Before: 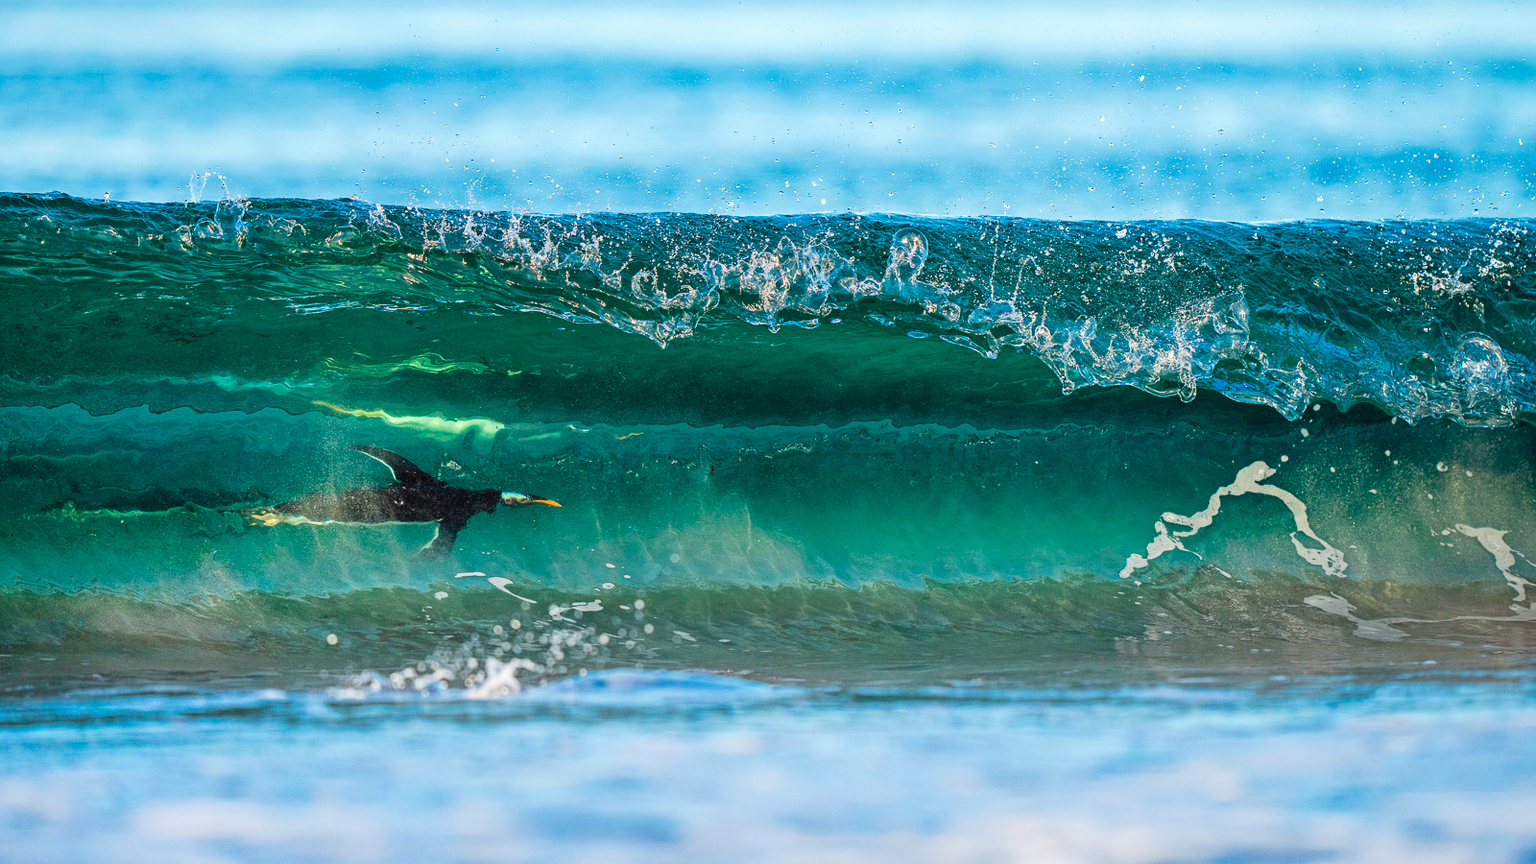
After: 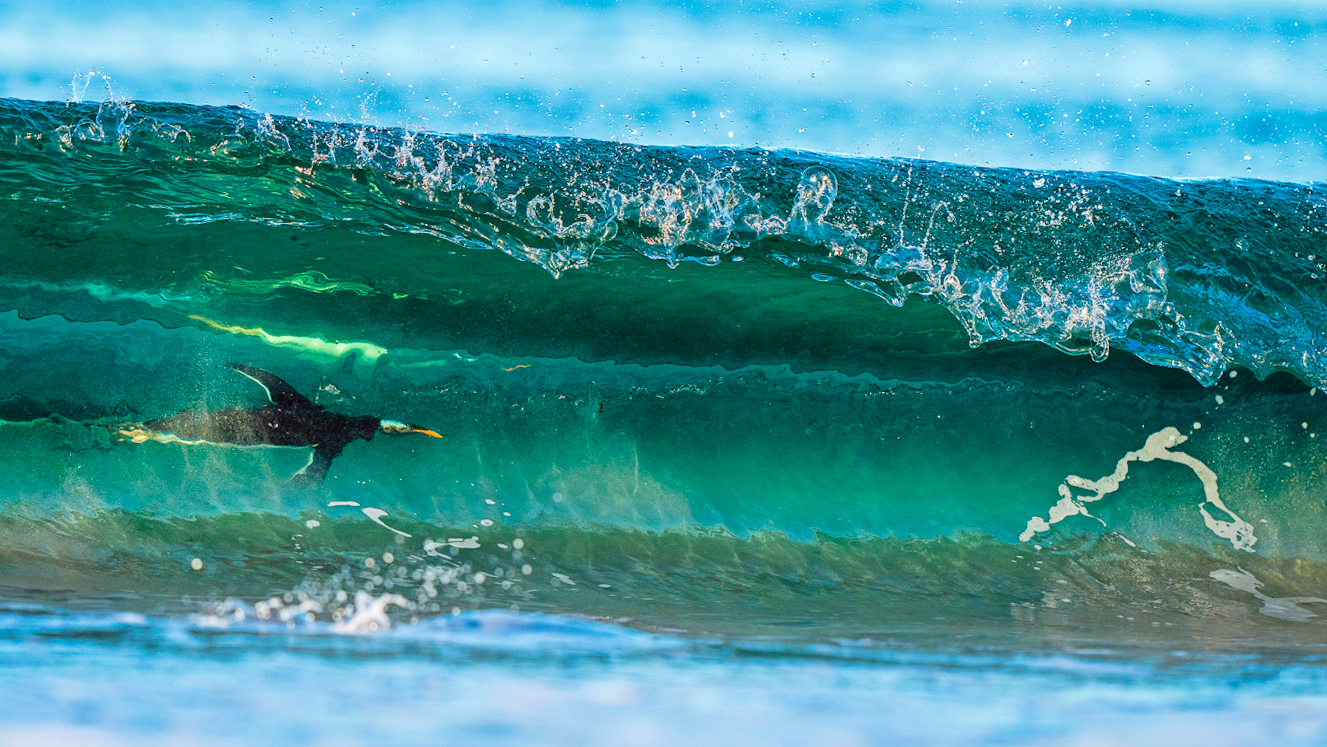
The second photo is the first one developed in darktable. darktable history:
velvia: on, module defaults
crop and rotate: angle -2.87°, left 5.125%, top 5.207%, right 4.6%, bottom 4.449%
